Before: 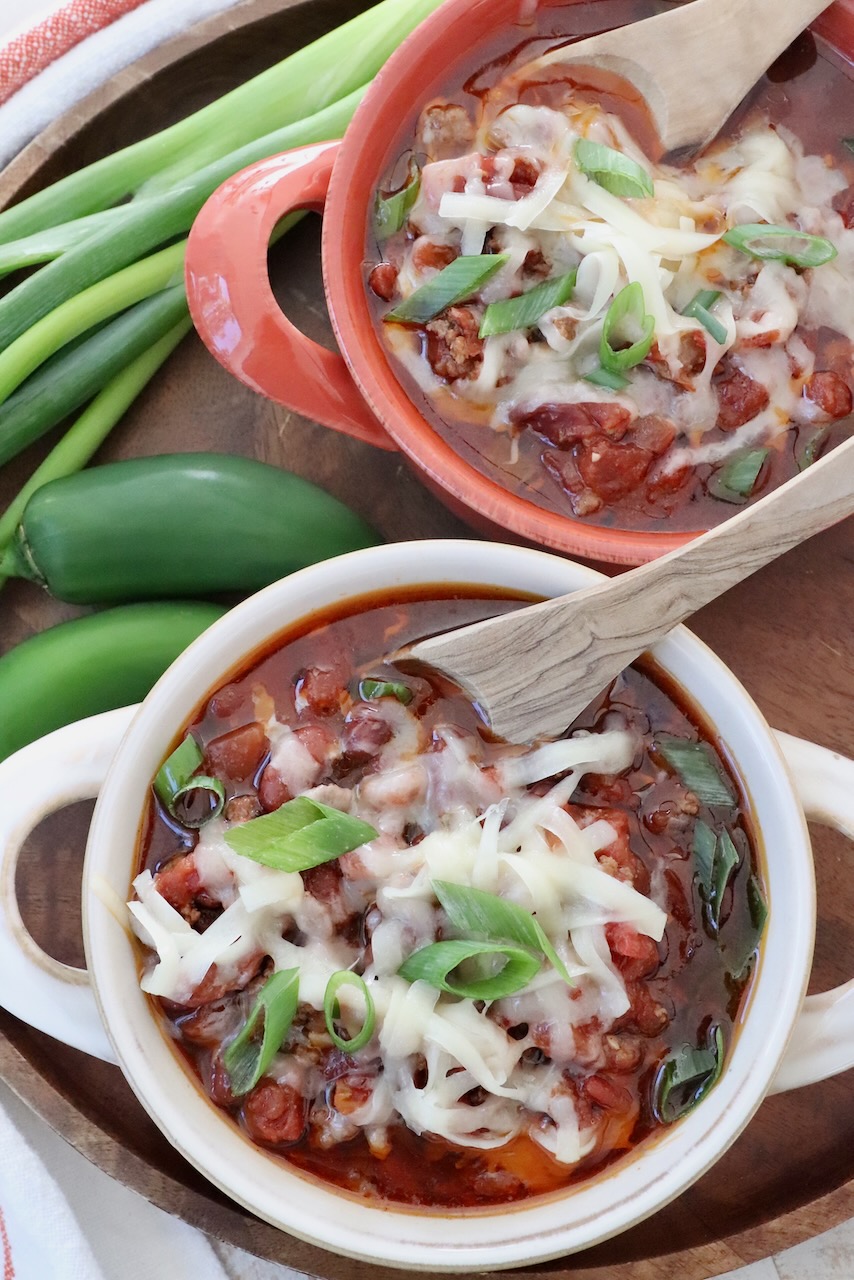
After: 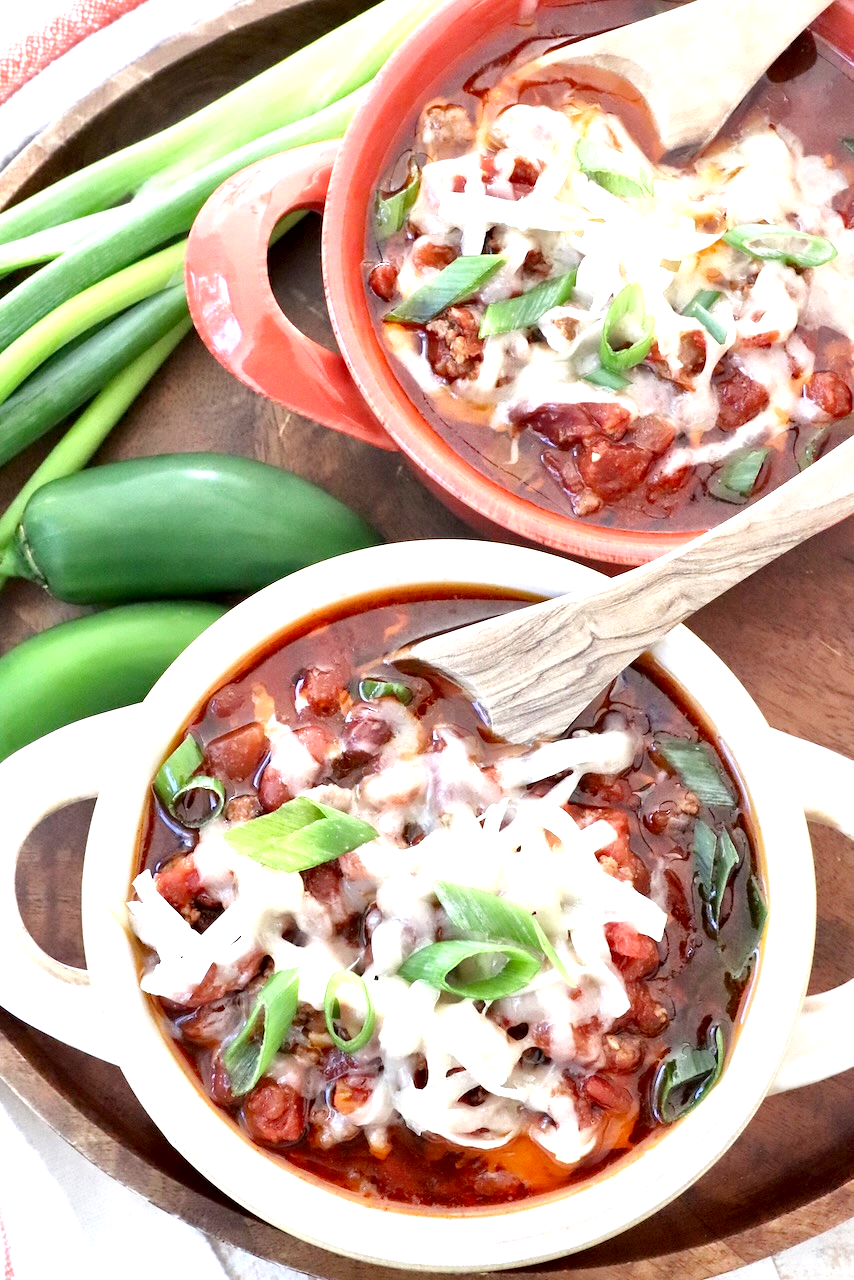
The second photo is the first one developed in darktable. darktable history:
exposure: black level correction 0, exposure 1.1 EV, compensate highlight preservation false
local contrast: mode bilateral grid, contrast 20, coarseness 50, detail 150%, midtone range 0.2
